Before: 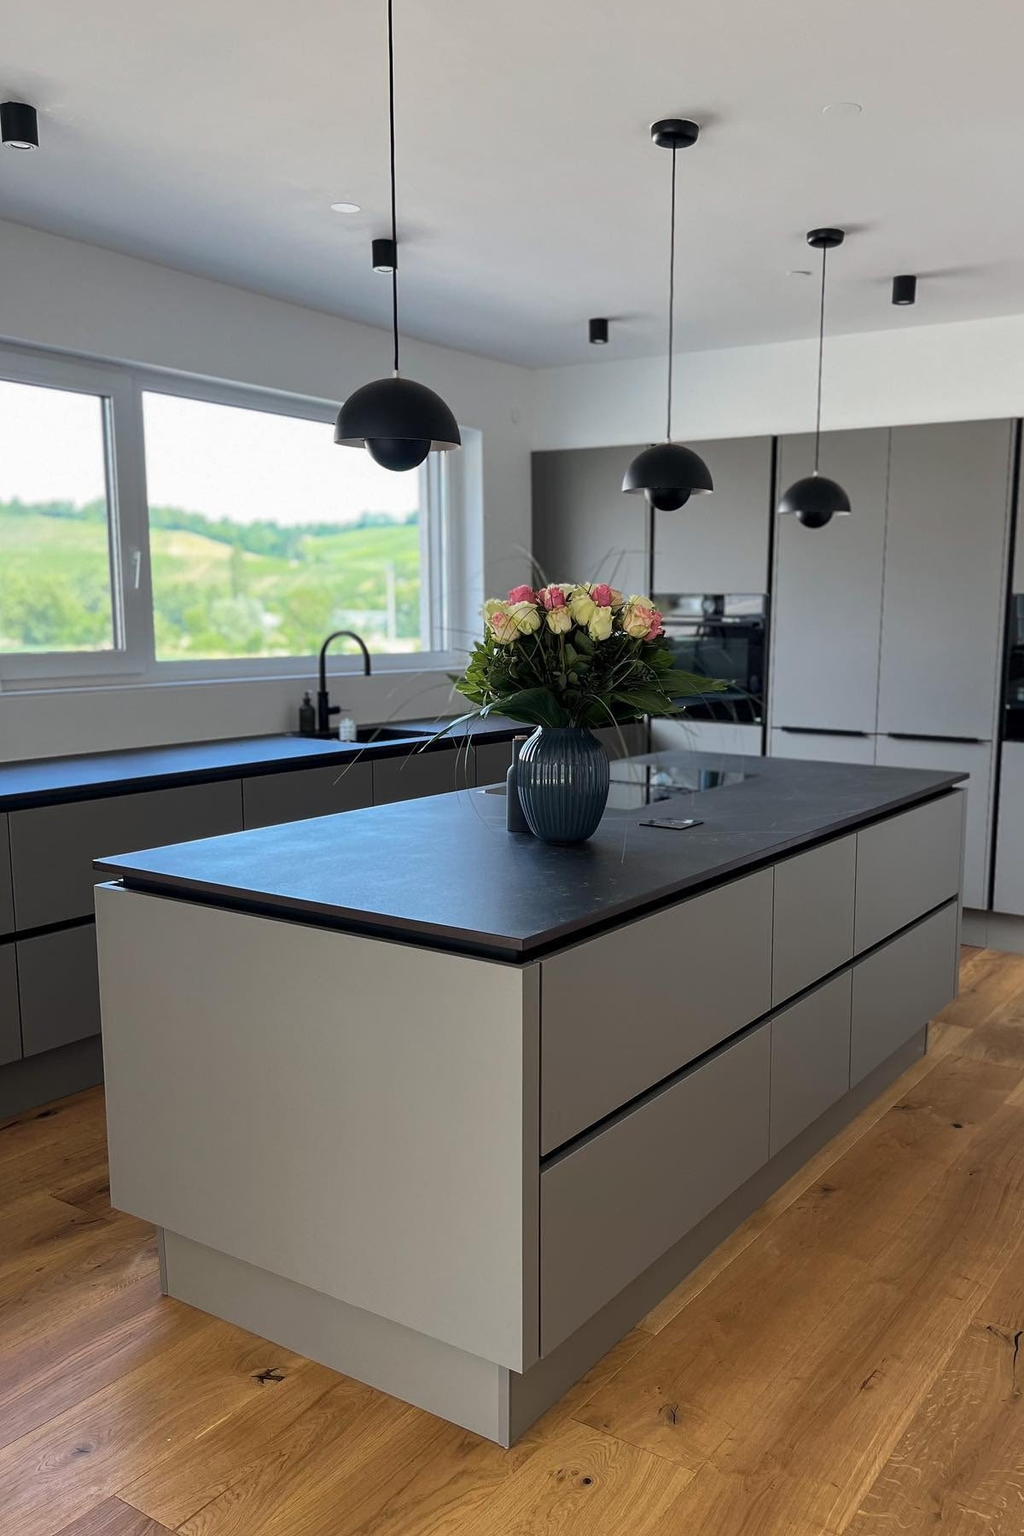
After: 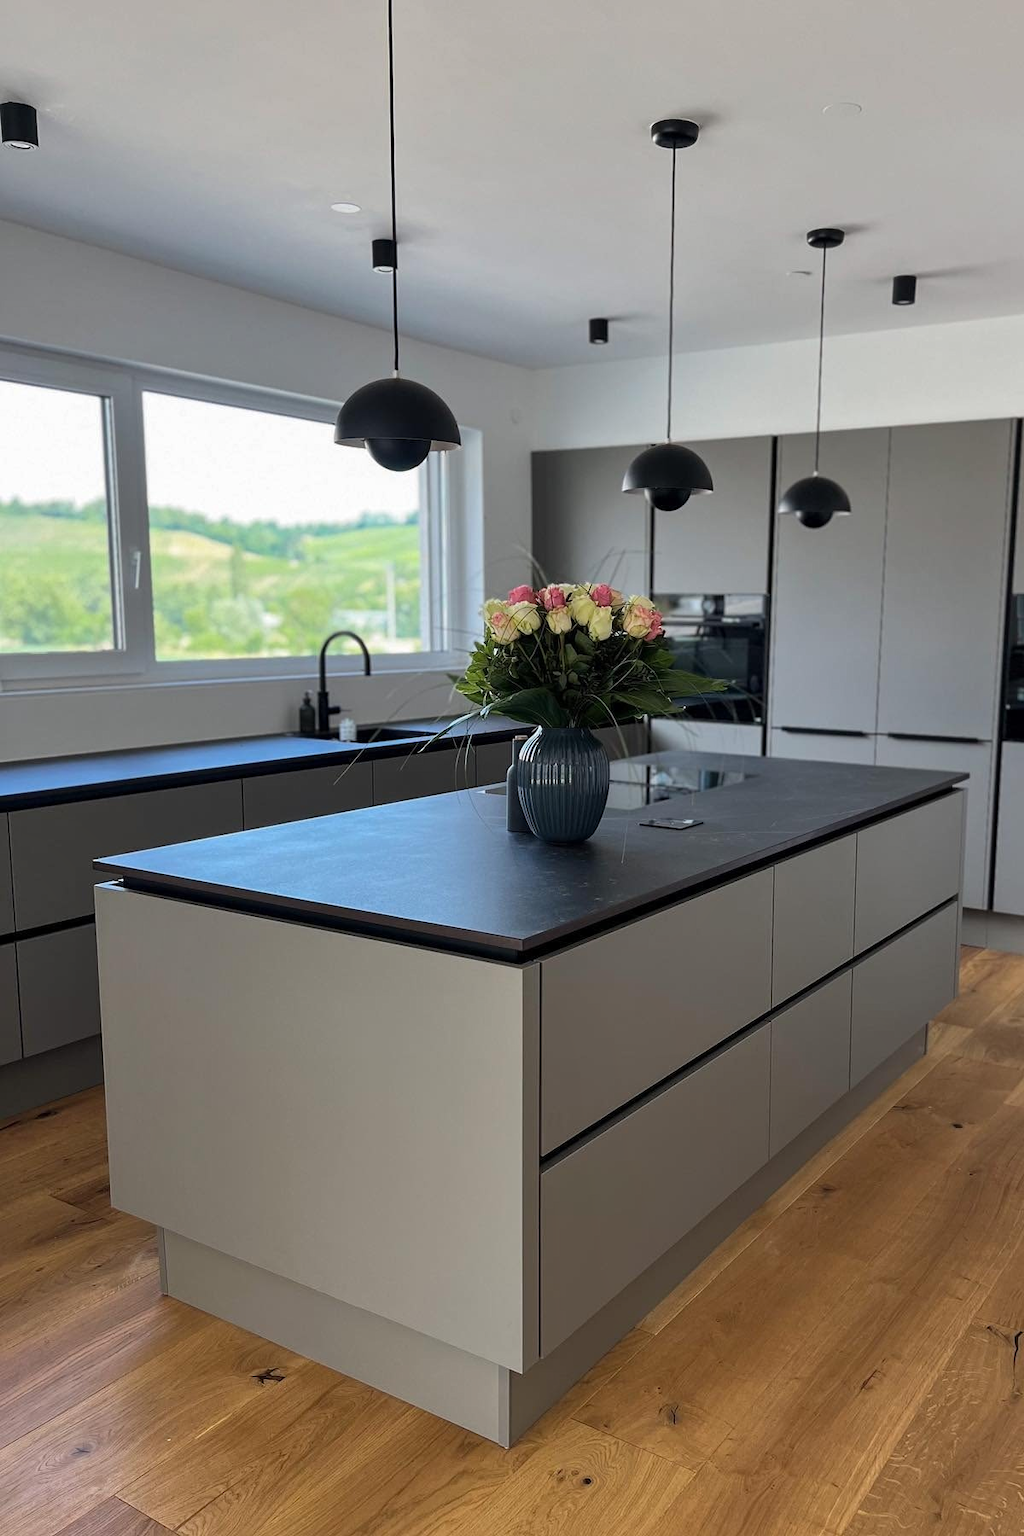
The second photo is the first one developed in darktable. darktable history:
tone equalizer: edges refinement/feathering 500, mask exposure compensation -1.57 EV, preserve details no
shadows and highlights: shadows 36.17, highlights -28.2, soften with gaussian
